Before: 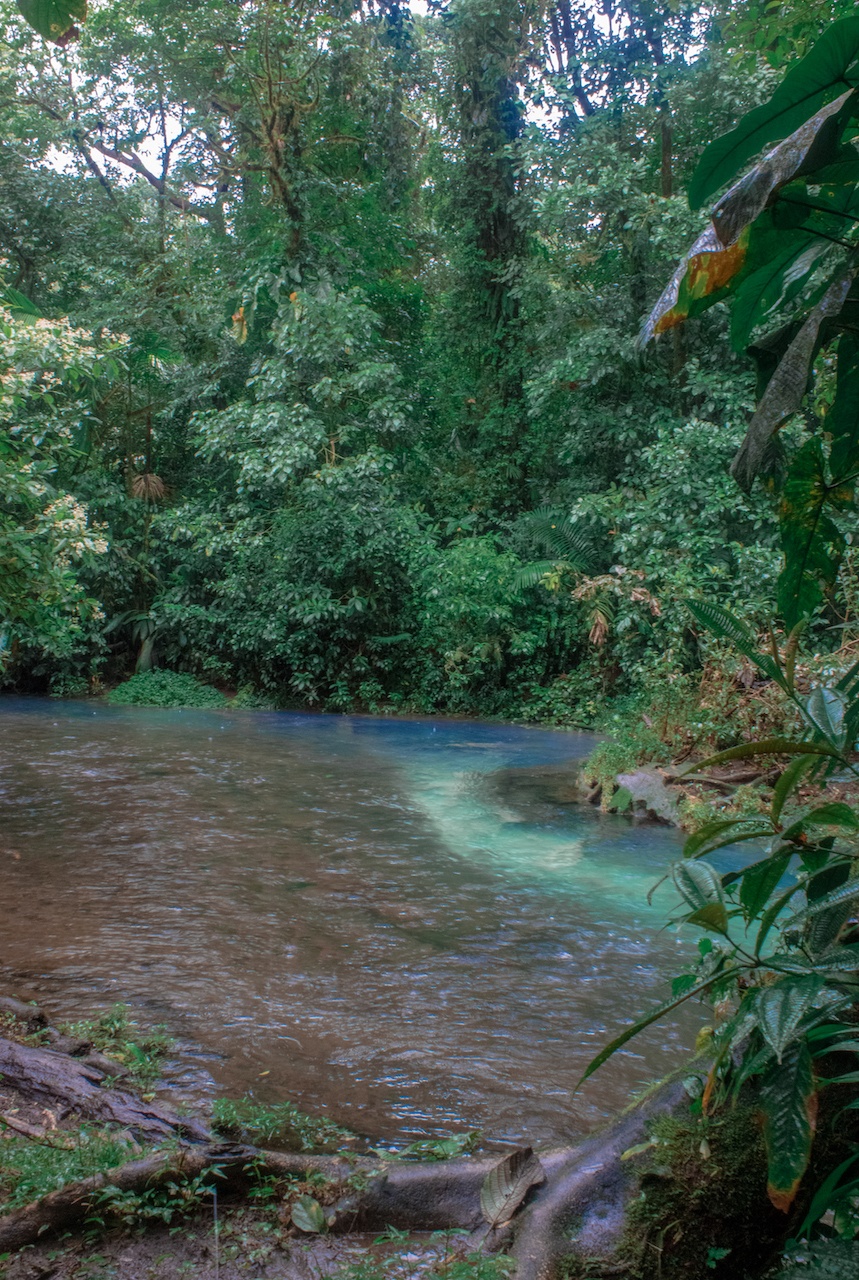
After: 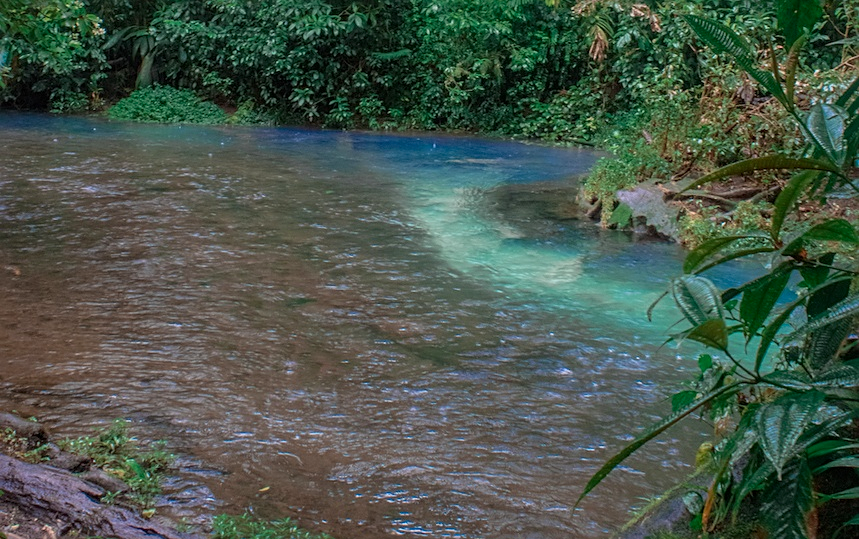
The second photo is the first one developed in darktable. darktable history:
crop: top 45.645%, bottom 12.236%
contrast brightness saturation: contrast 0.037, saturation 0.154
sharpen: on, module defaults
